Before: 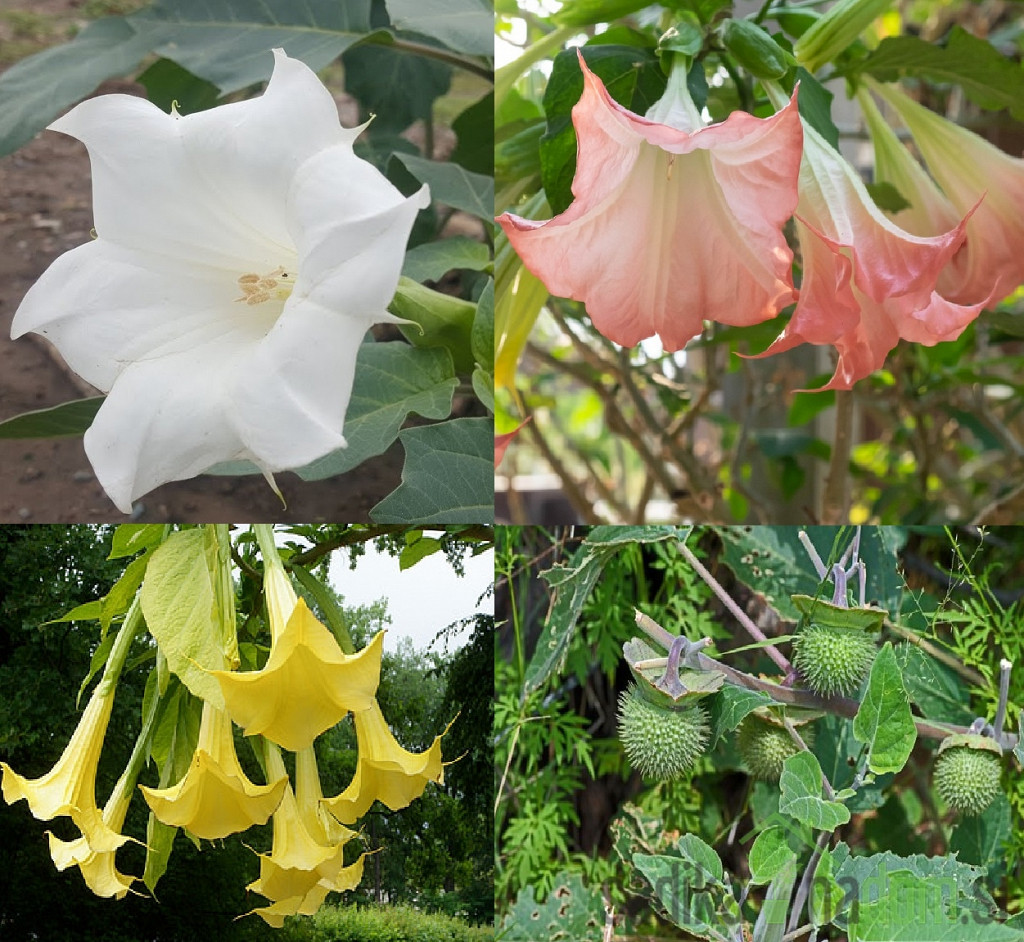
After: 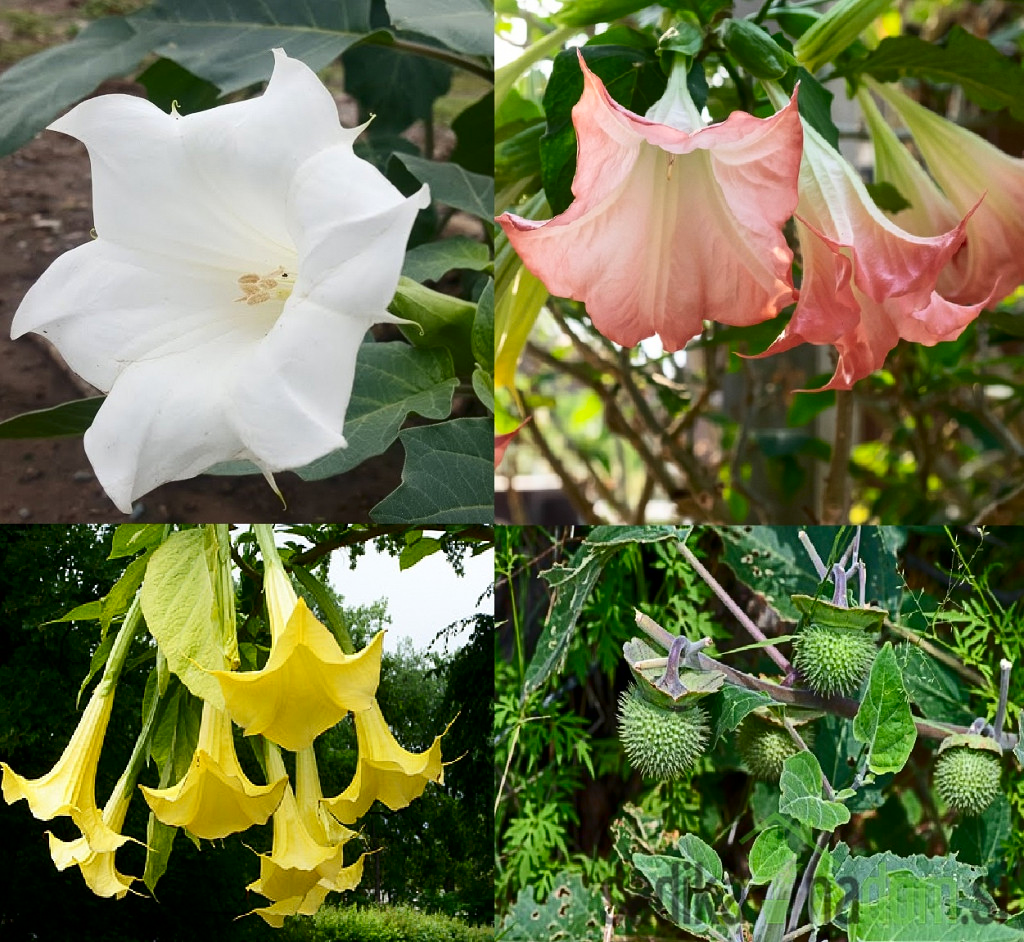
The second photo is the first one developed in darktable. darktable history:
contrast brightness saturation: contrast 0.202, brightness -0.102, saturation 0.104
